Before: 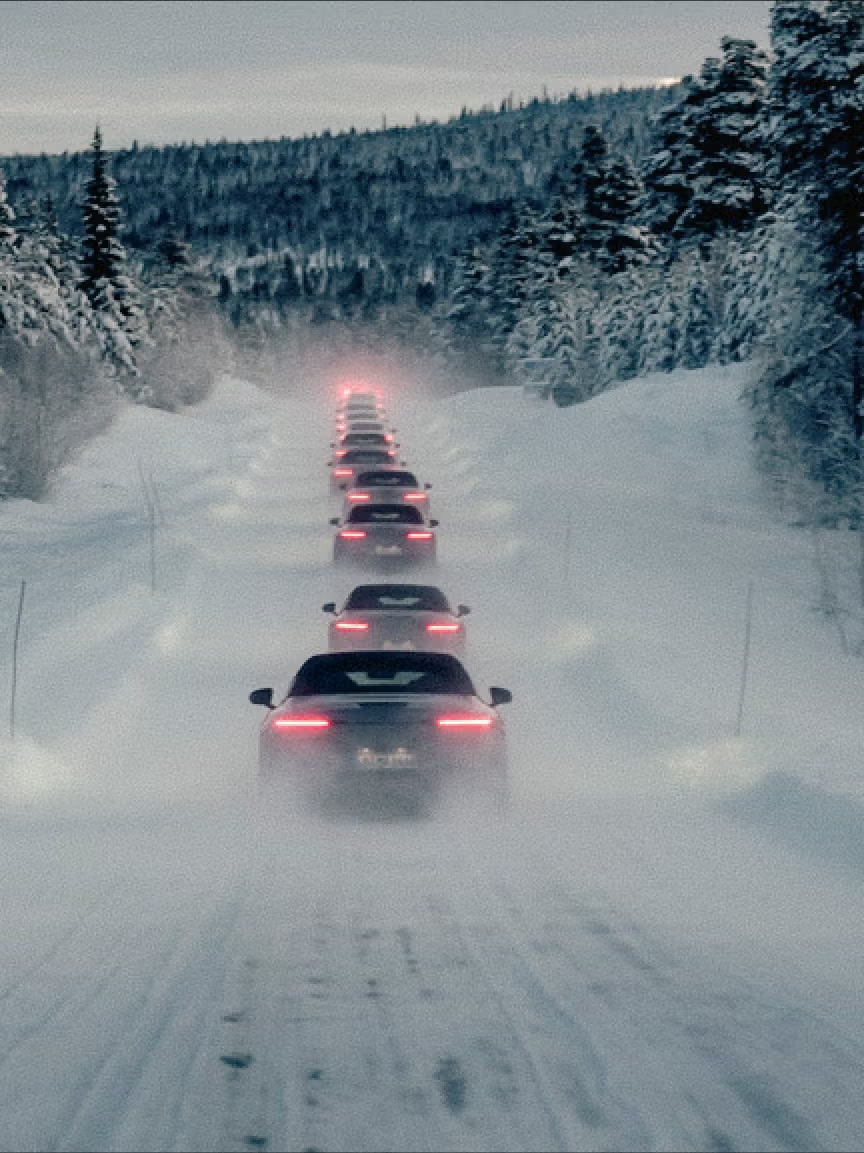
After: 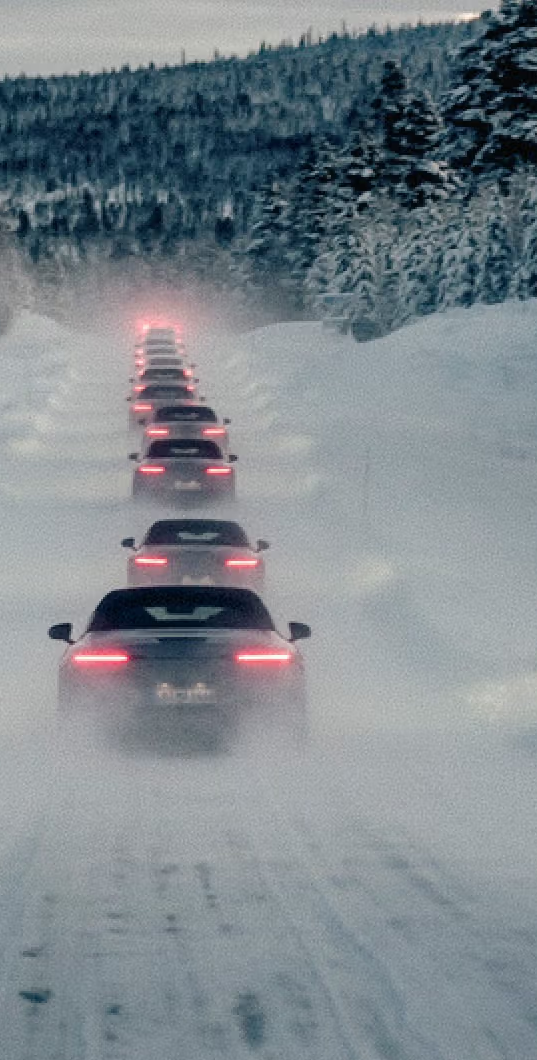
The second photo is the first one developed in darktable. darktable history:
crop and rotate: left 23.311%, top 5.644%, right 14.425%, bottom 2.342%
